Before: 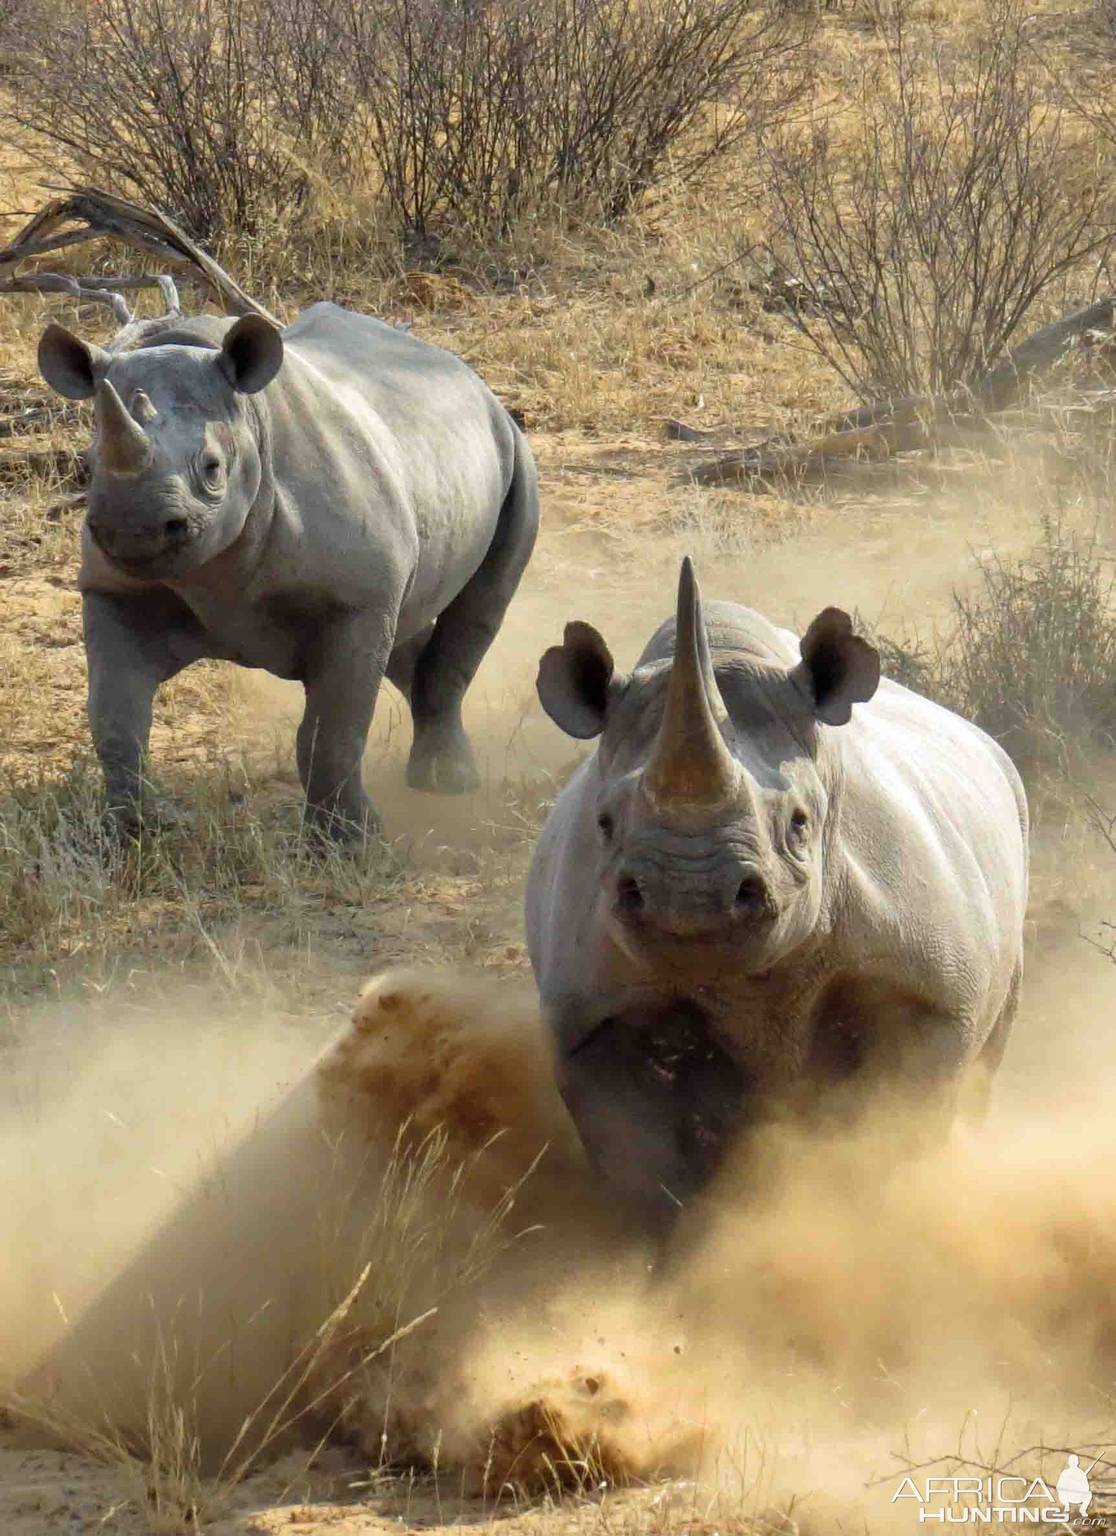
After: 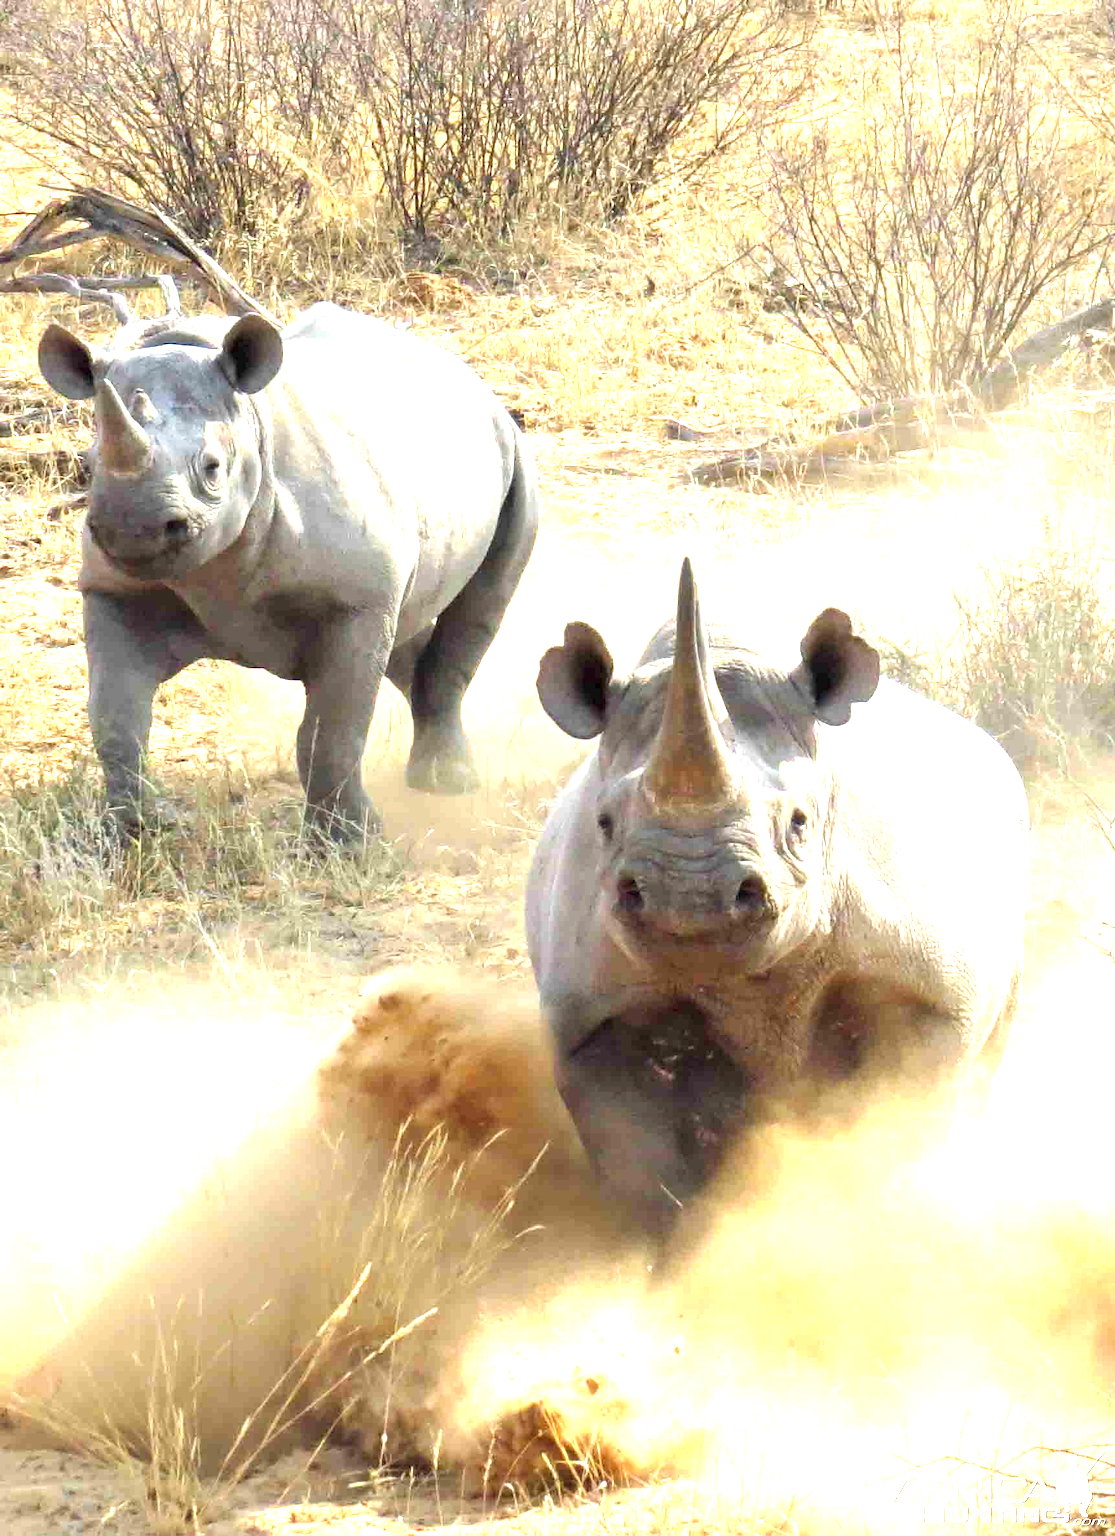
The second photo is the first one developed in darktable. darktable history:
exposure: black level correction 0, exposure 1.759 EV, compensate highlight preservation false
